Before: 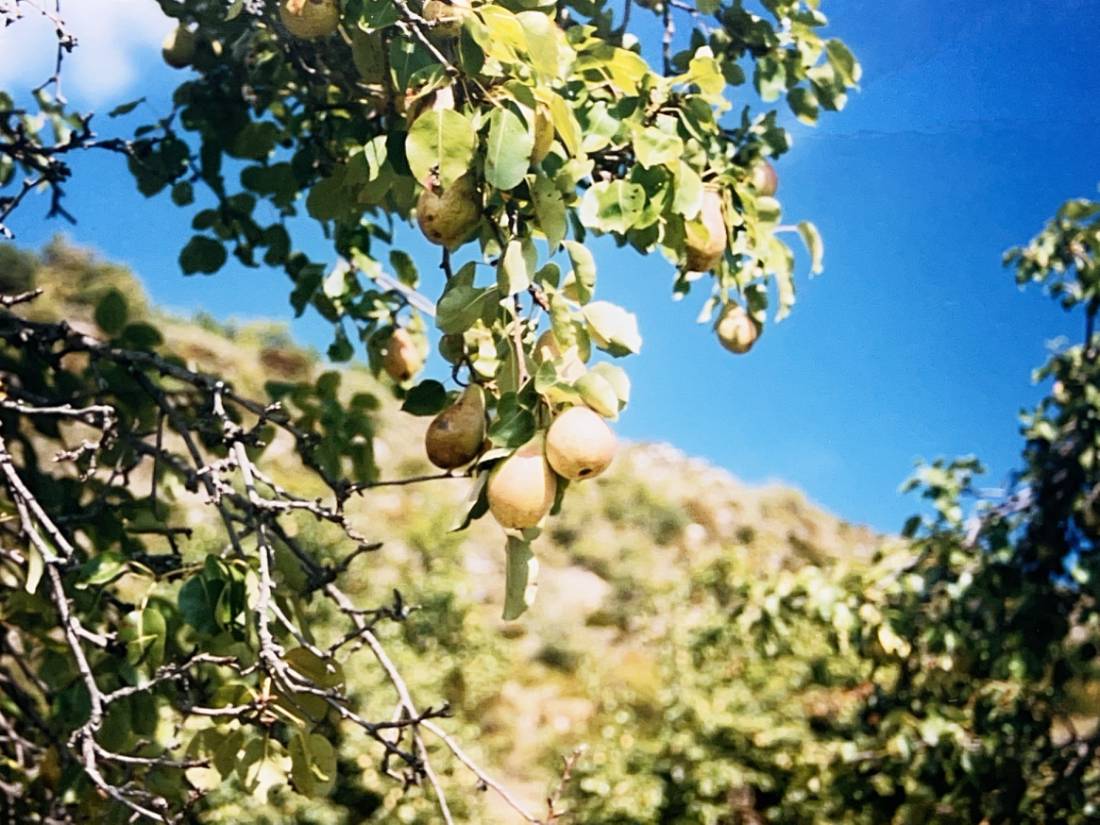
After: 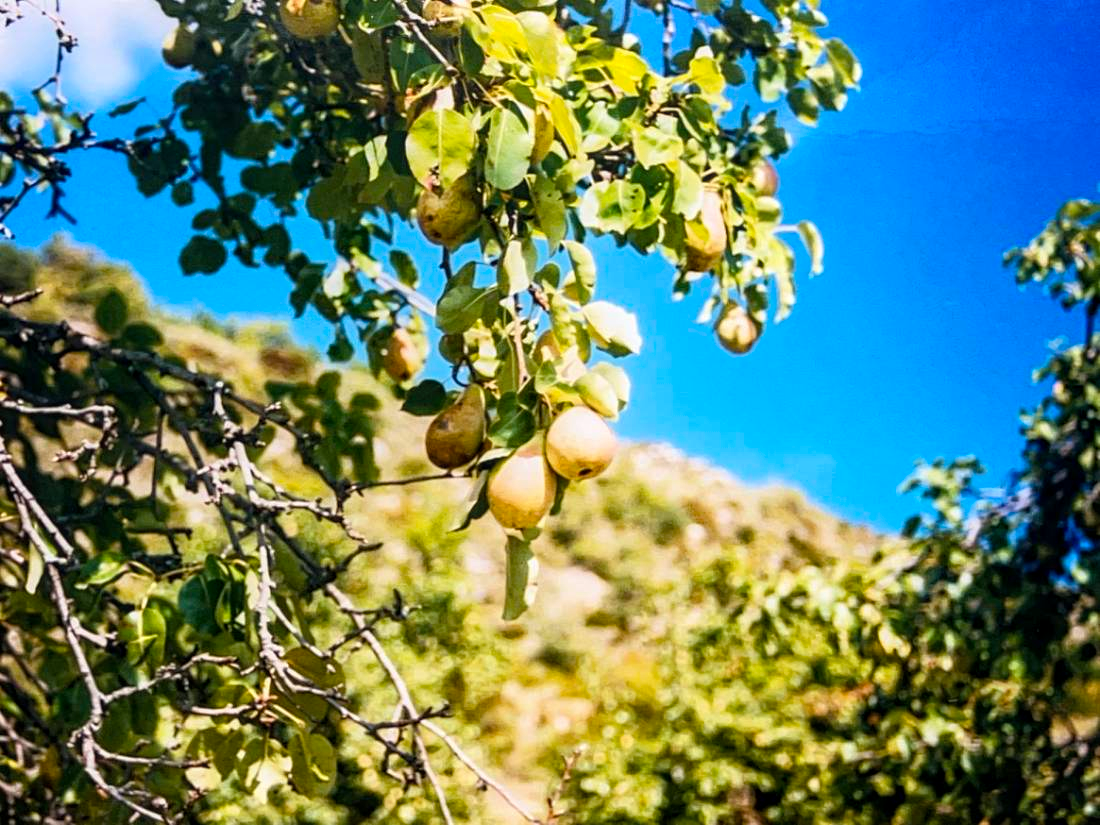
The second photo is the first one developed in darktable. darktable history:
local contrast: on, module defaults
color balance rgb: linear chroma grading › global chroma 13.3%, global vibrance 41.49%
